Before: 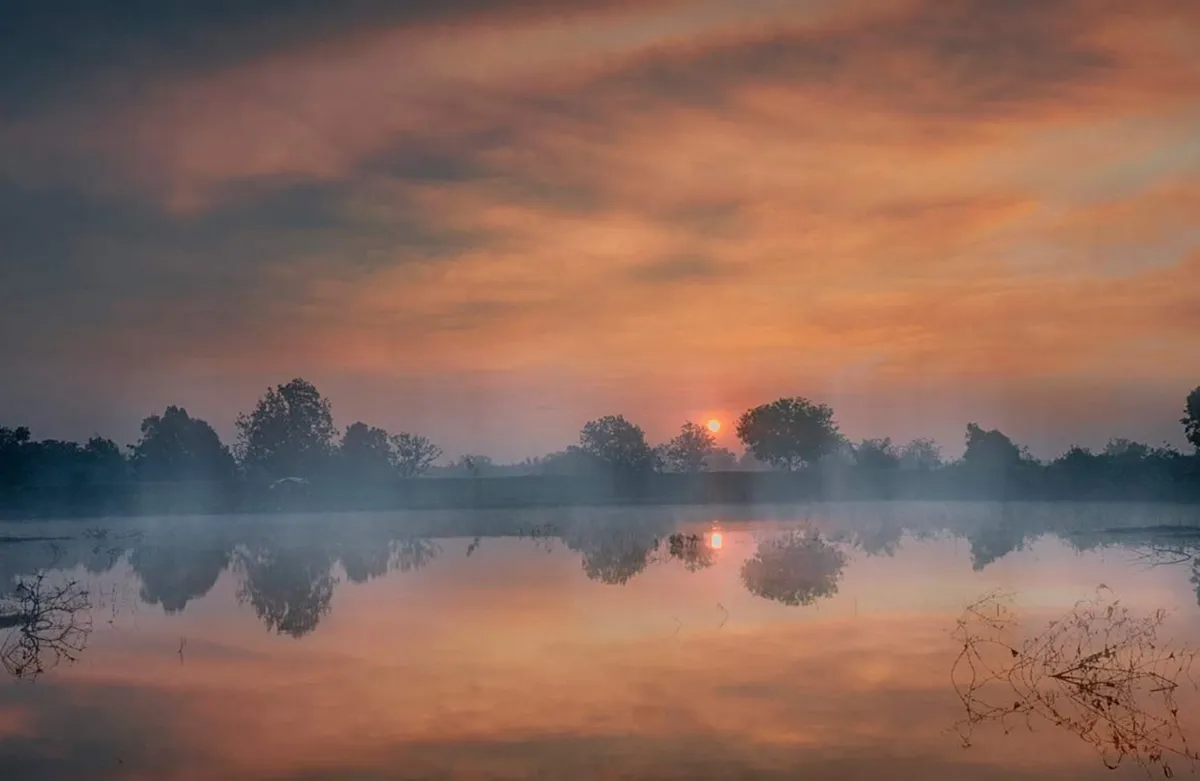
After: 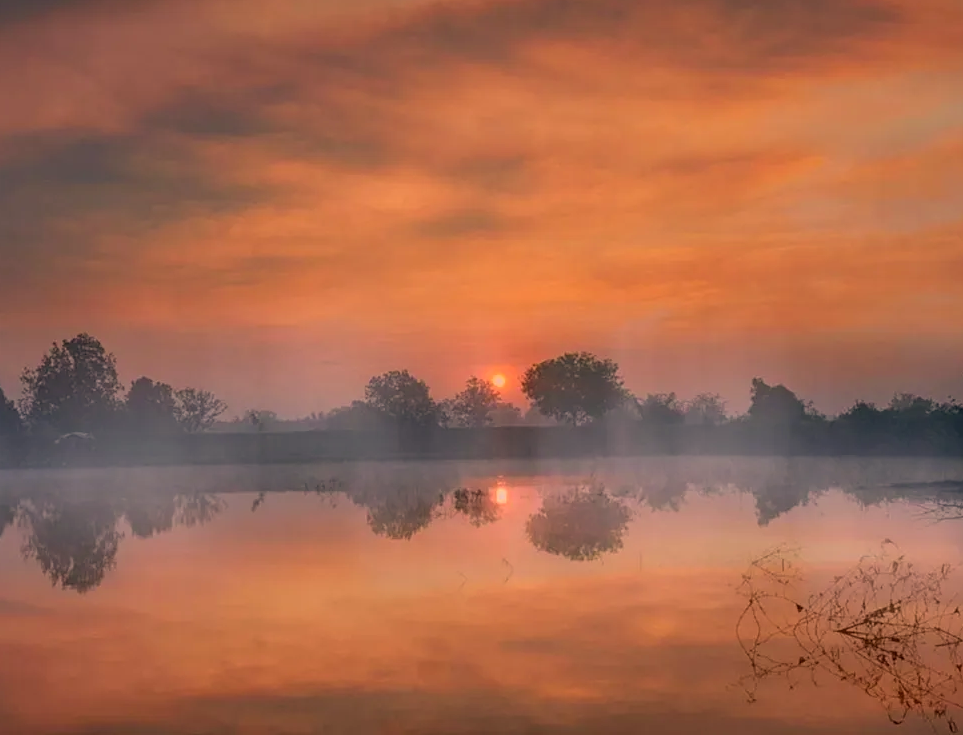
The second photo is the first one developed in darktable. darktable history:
crop and rotate: left 17.959%, top 5.771%, right 1.742%
color correction: highlights a* 17.88, highlights b* 18.79
